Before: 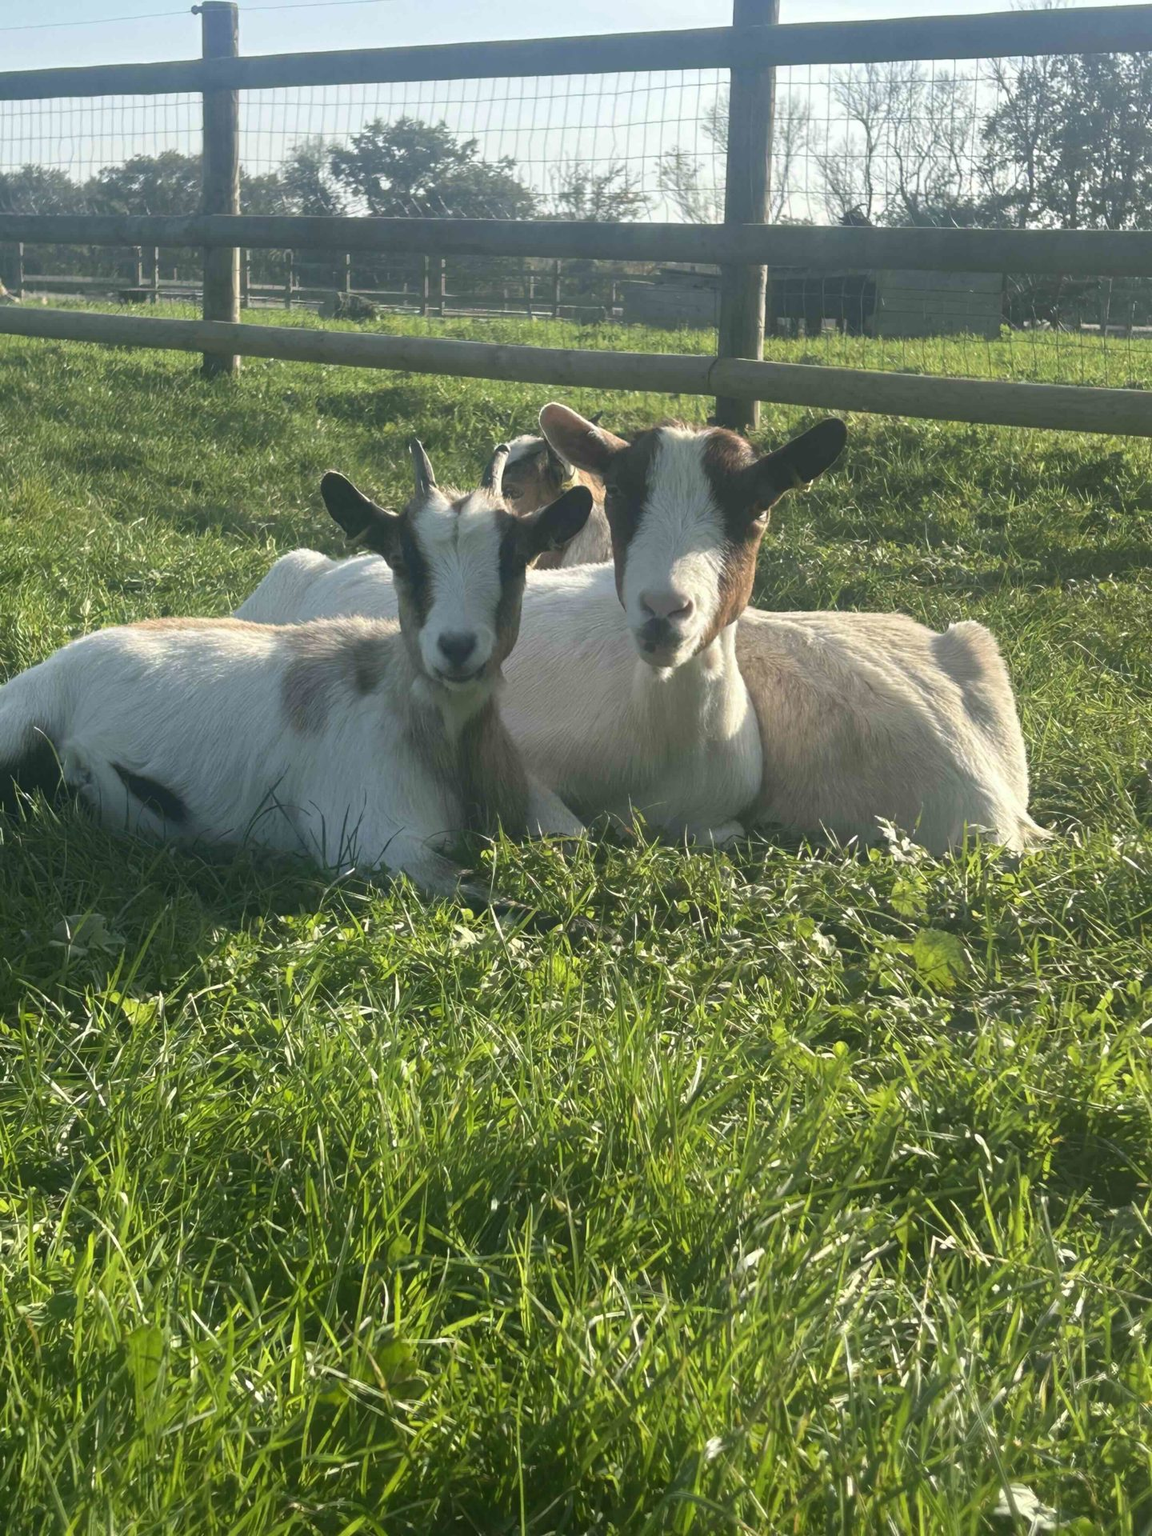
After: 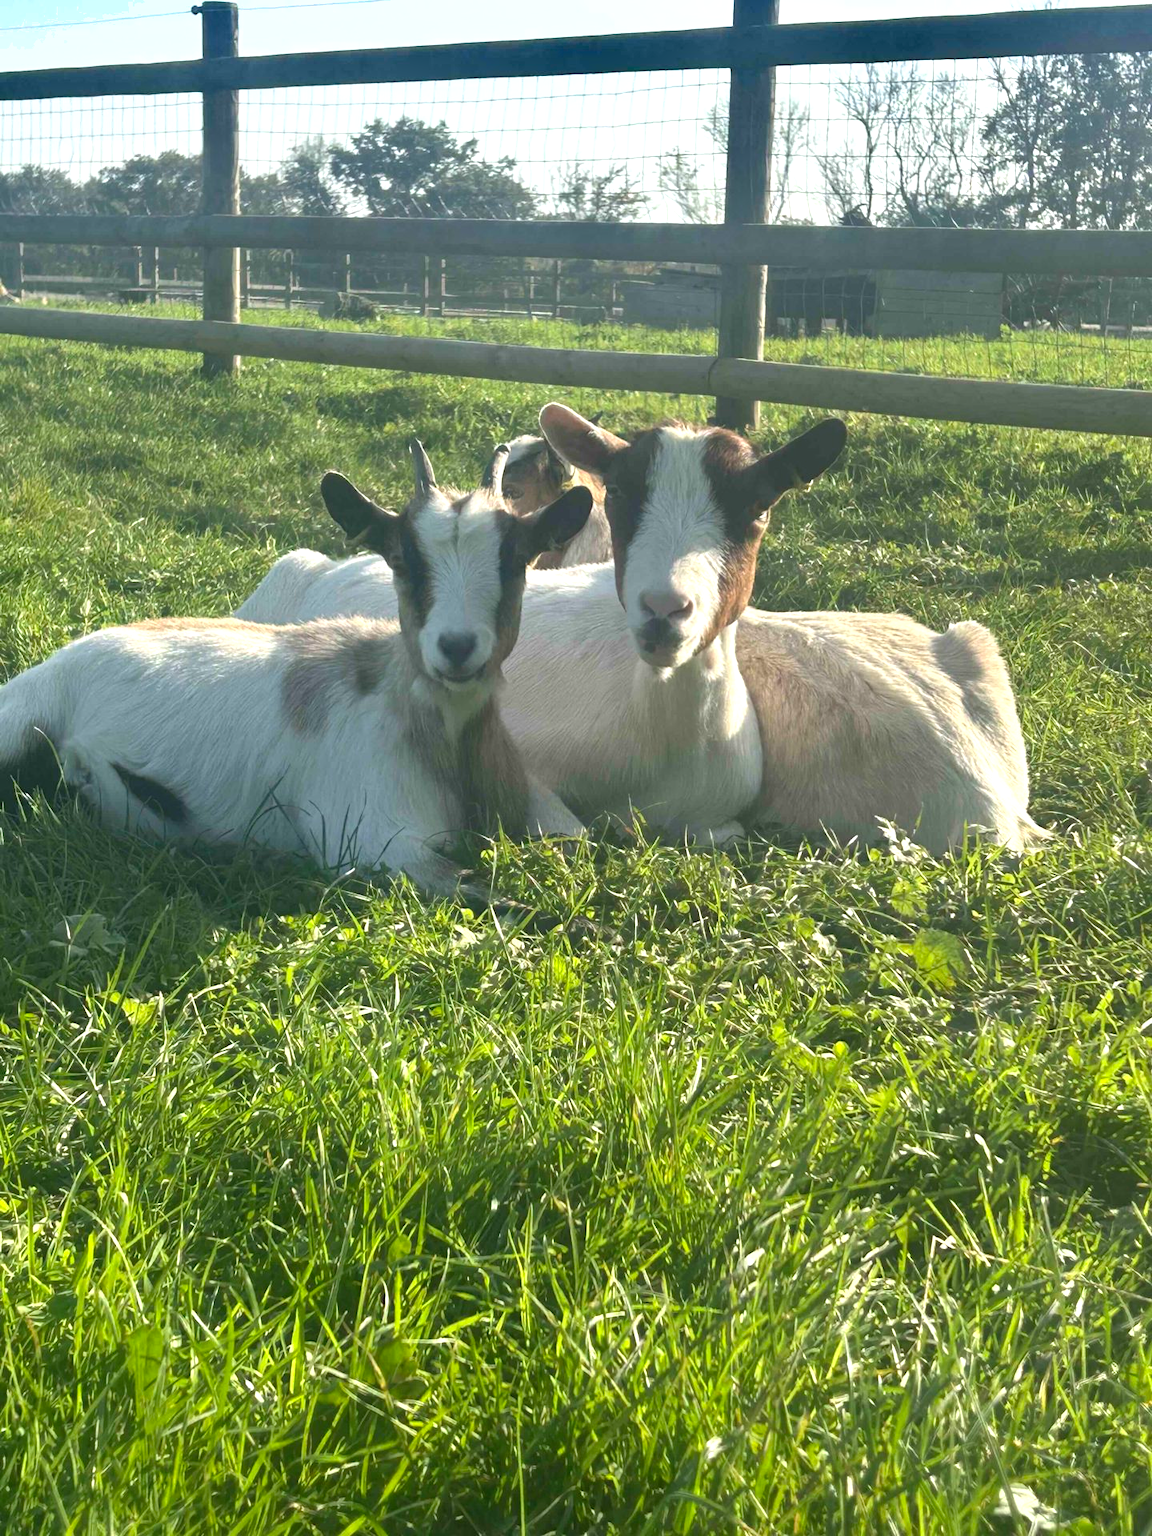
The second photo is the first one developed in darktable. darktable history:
exposure: black level correction 0, exposure 0.5 EV, compensate highlight preservation false
shadows and highlights: white point adjustment 0.05, highlights color adjustment 55.9%, soften with gaussian
